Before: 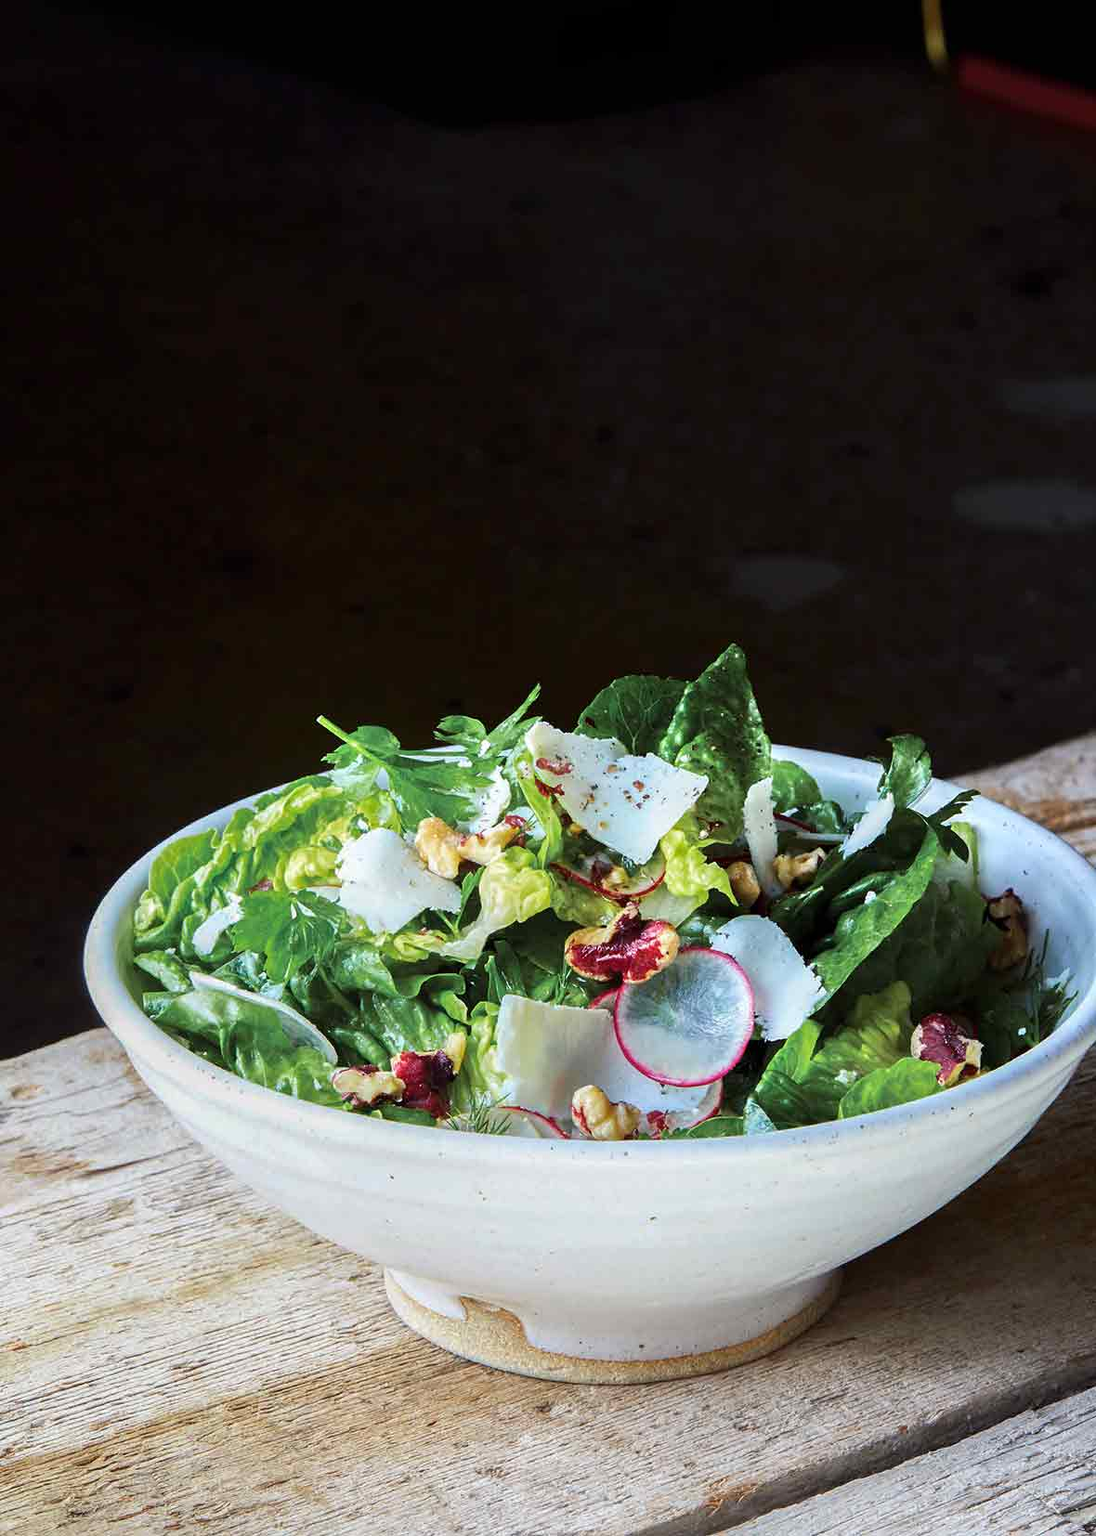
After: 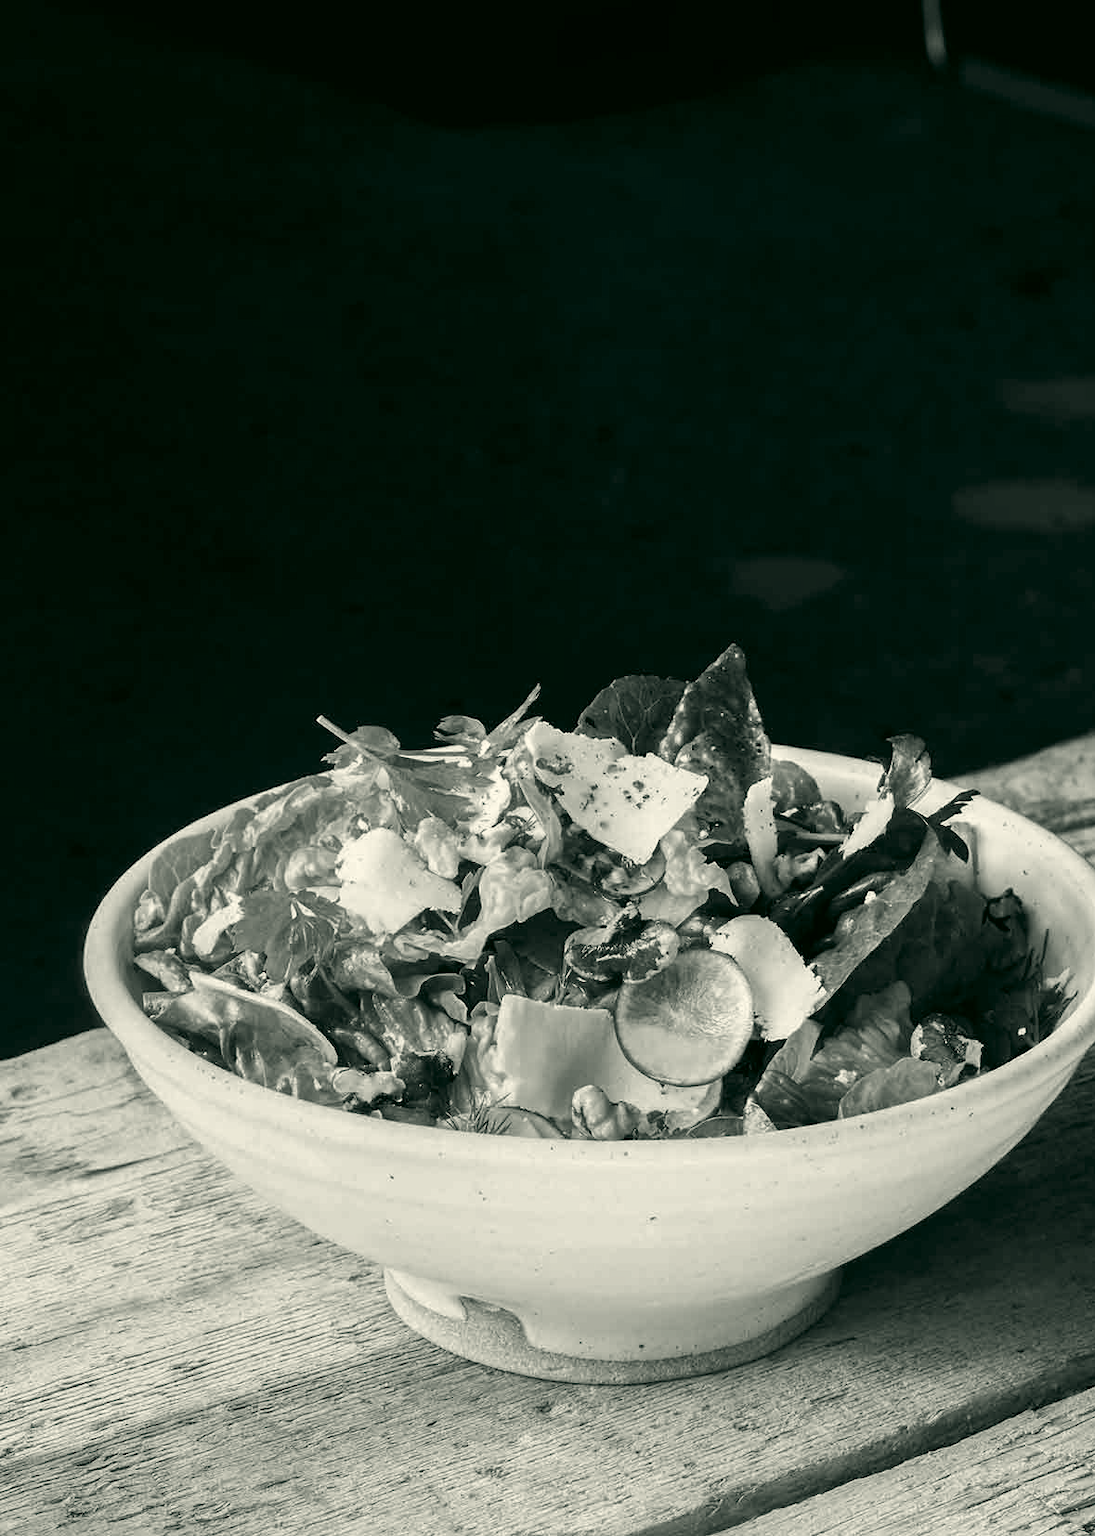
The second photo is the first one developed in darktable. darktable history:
color correction: highlights a* -0.398, highlights b* 9.52, shadows a* -8.96, shadows b* 1.27
color calibration: output gray [0.253, 0.26, 0.487, 0], illuminant as shot in camera, x 0.358, y 0.373, temperature 4628.91 K
